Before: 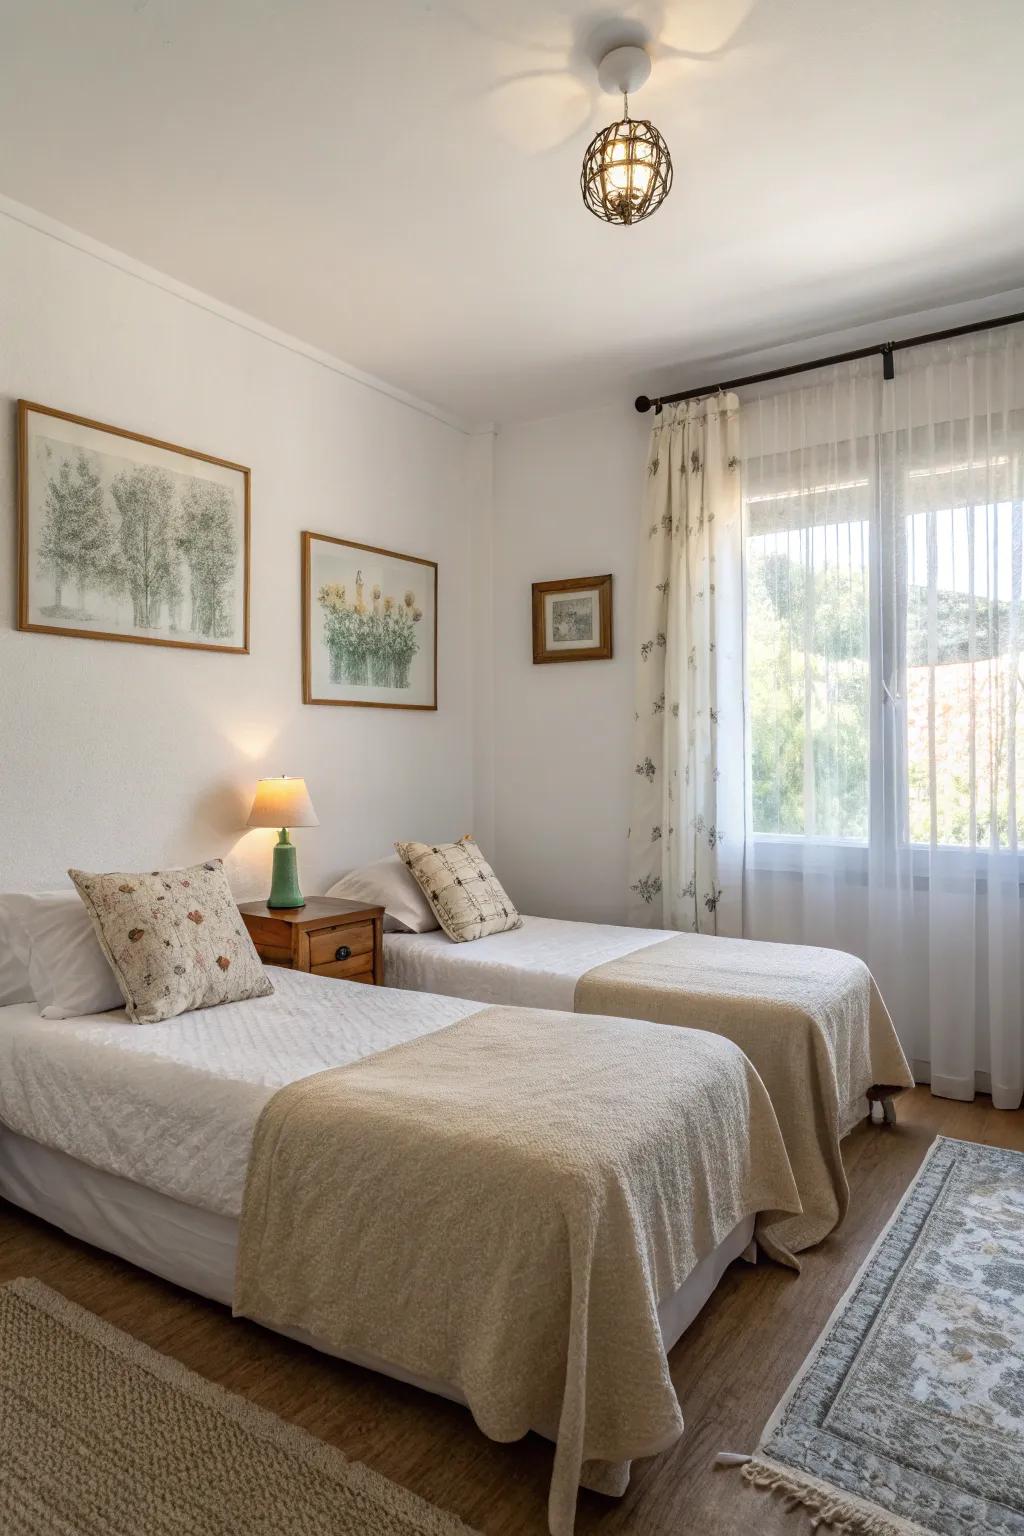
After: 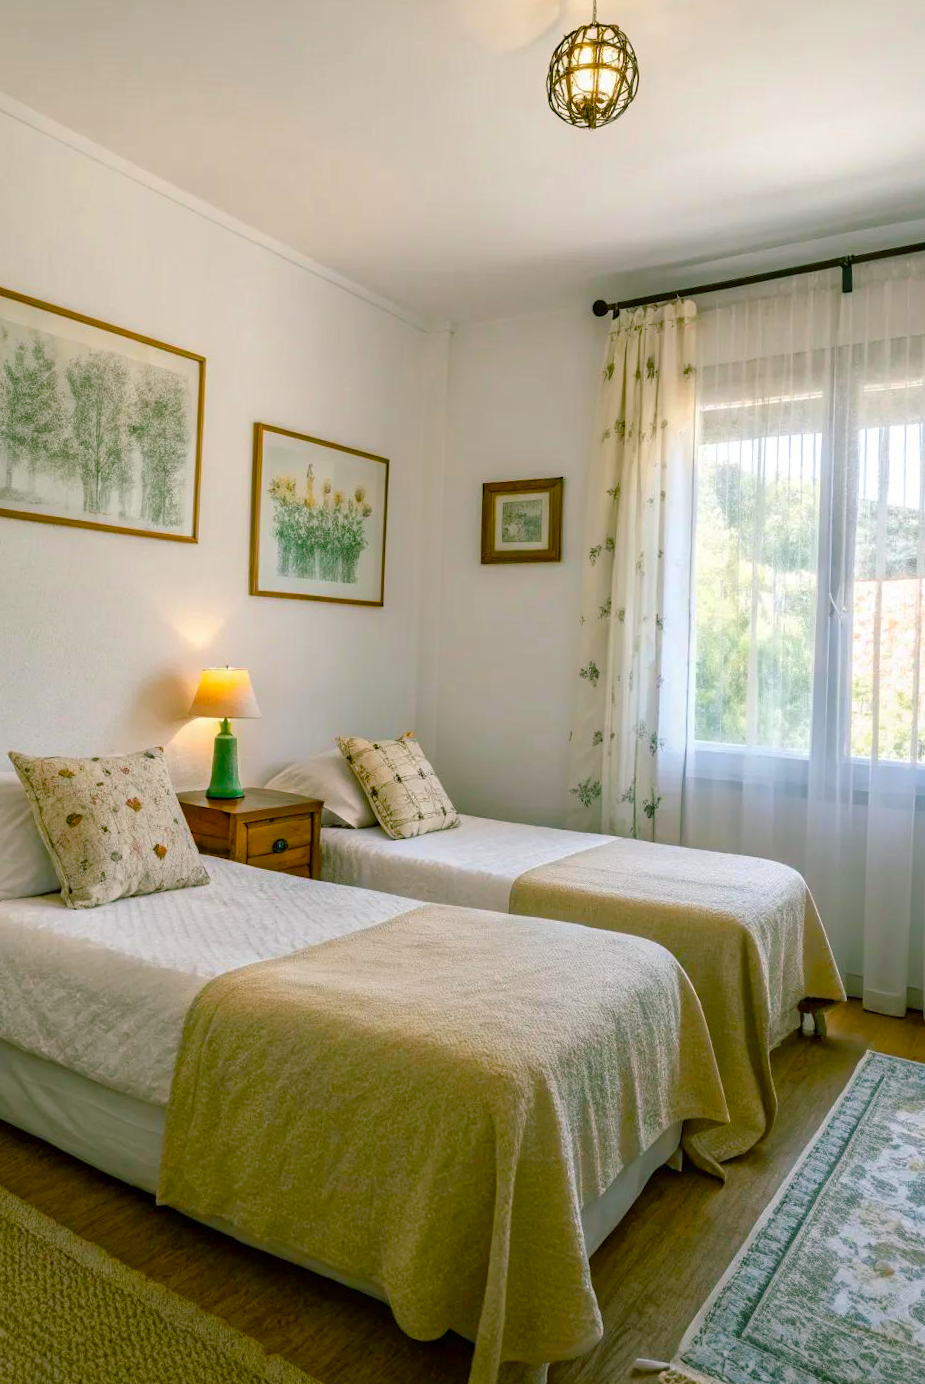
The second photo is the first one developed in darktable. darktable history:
crop and rotate: angle -2.14°, left 3.094%, top 4.237%, right 1.479%, bottom 0.604%
color balance rgb: shadows lift › chroma 11.524%, shadows lift › hue 132.66°, linear chroma grading › shadows 31.773%, linear chroma grading › global chroma -2.012%, linear chroma grading › mid-tones 4.398%, perceptual saturation grading › global saturation 37.254%, perceptual saturation grading › shadows 35.159%
